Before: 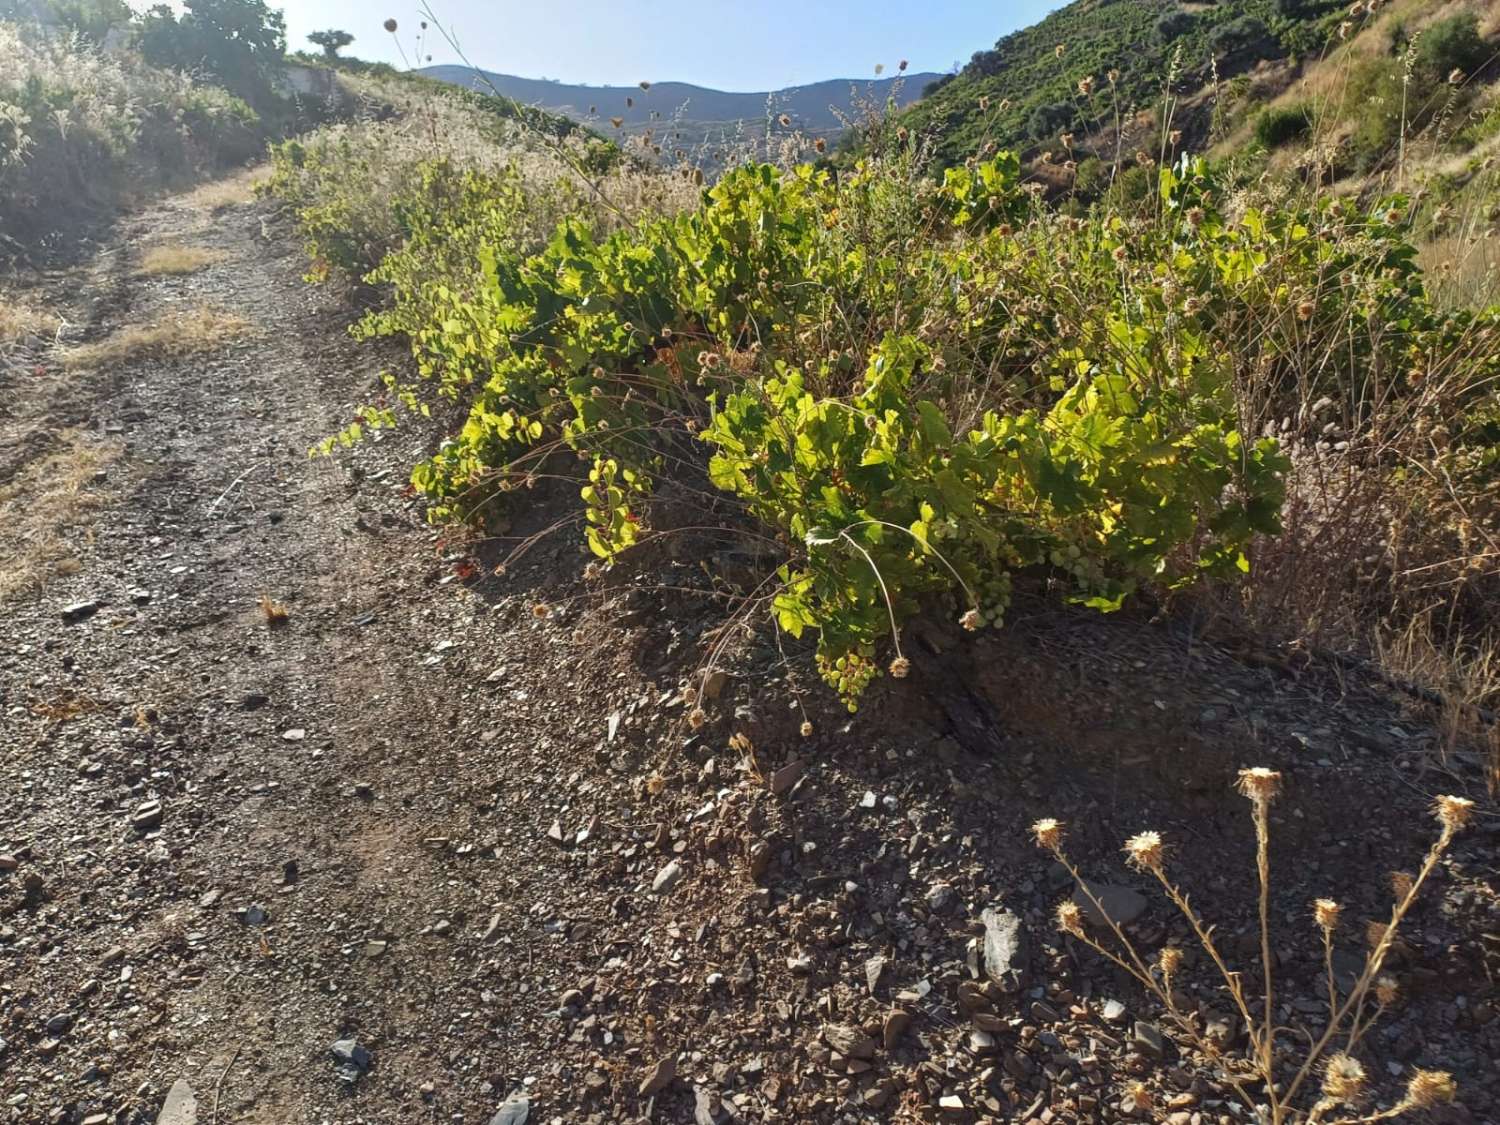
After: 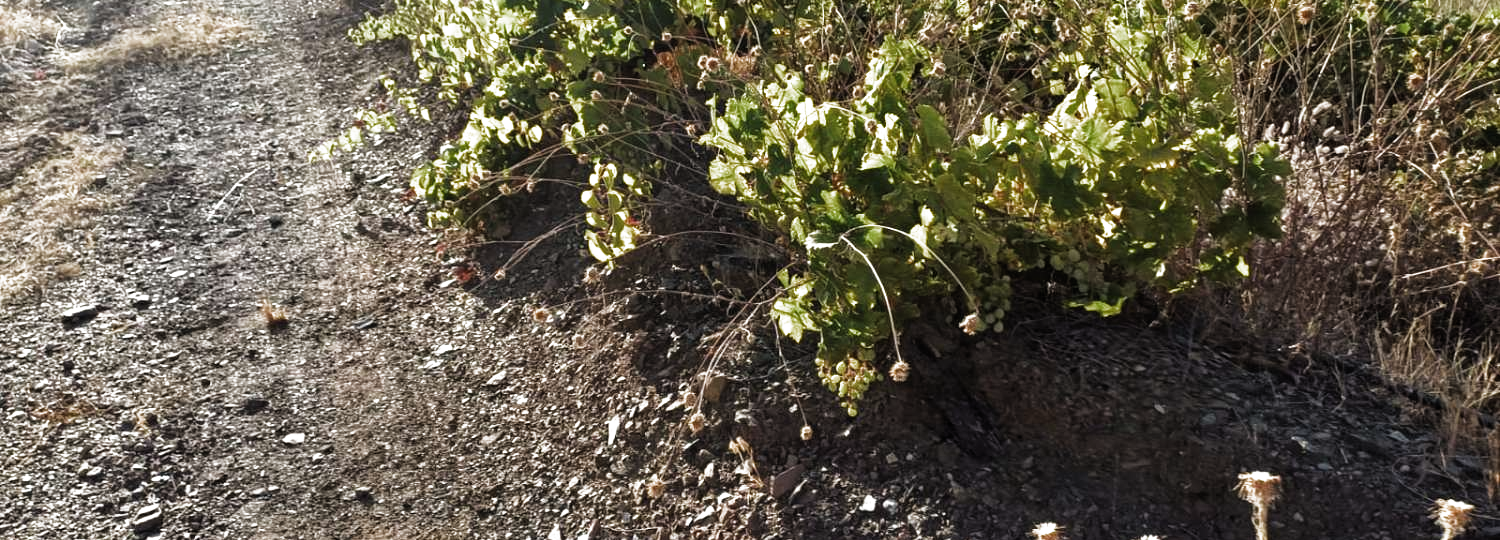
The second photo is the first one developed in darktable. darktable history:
filmic rgb: black relative exposure -8.02 EV, white relative exposure 2.33 EV, hardness 6.52, color science v4 (2020)
crop and rotate: top 26.327%, bottom 25.672%
exposure: exposure 0.295 EV, compensate highlight preservation false
